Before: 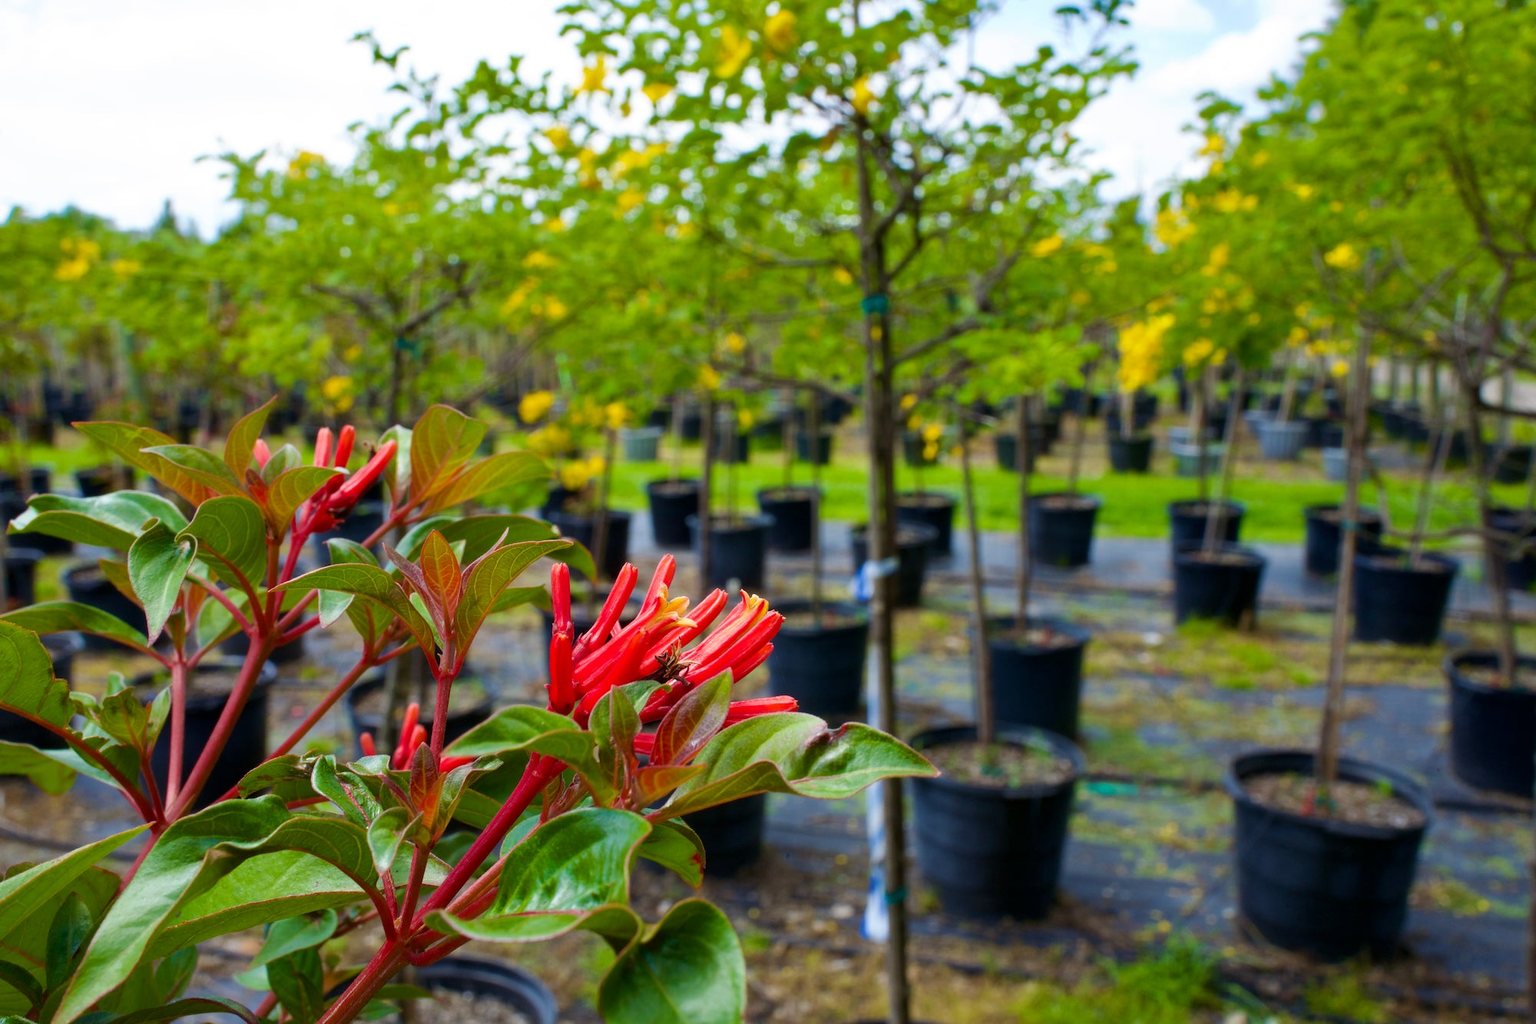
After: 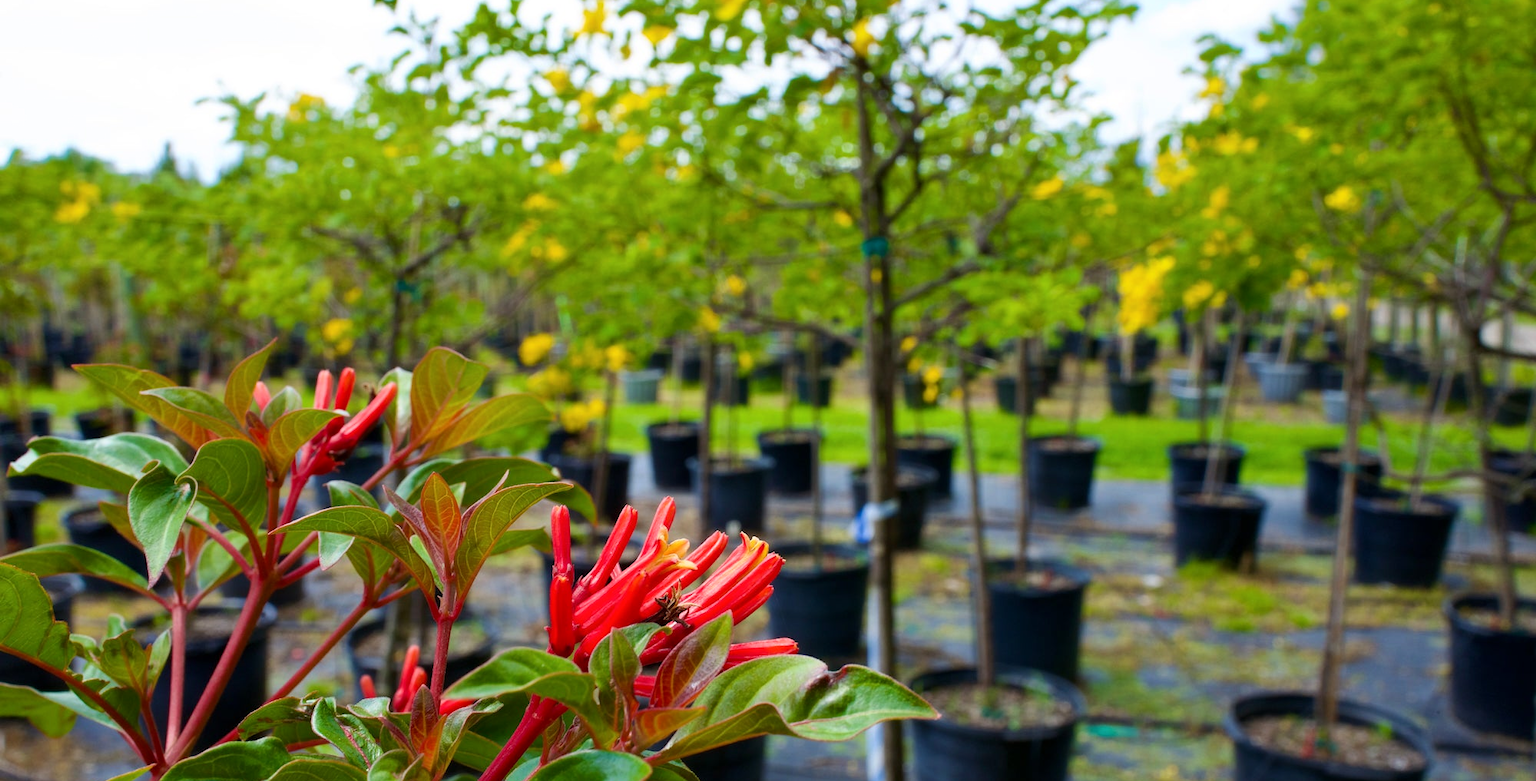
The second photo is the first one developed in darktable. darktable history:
crop: top 5.669%, bottom 17.962%
contrast brightness saturation: contrast 0.098, brightness 0.023, saturation 0.016
